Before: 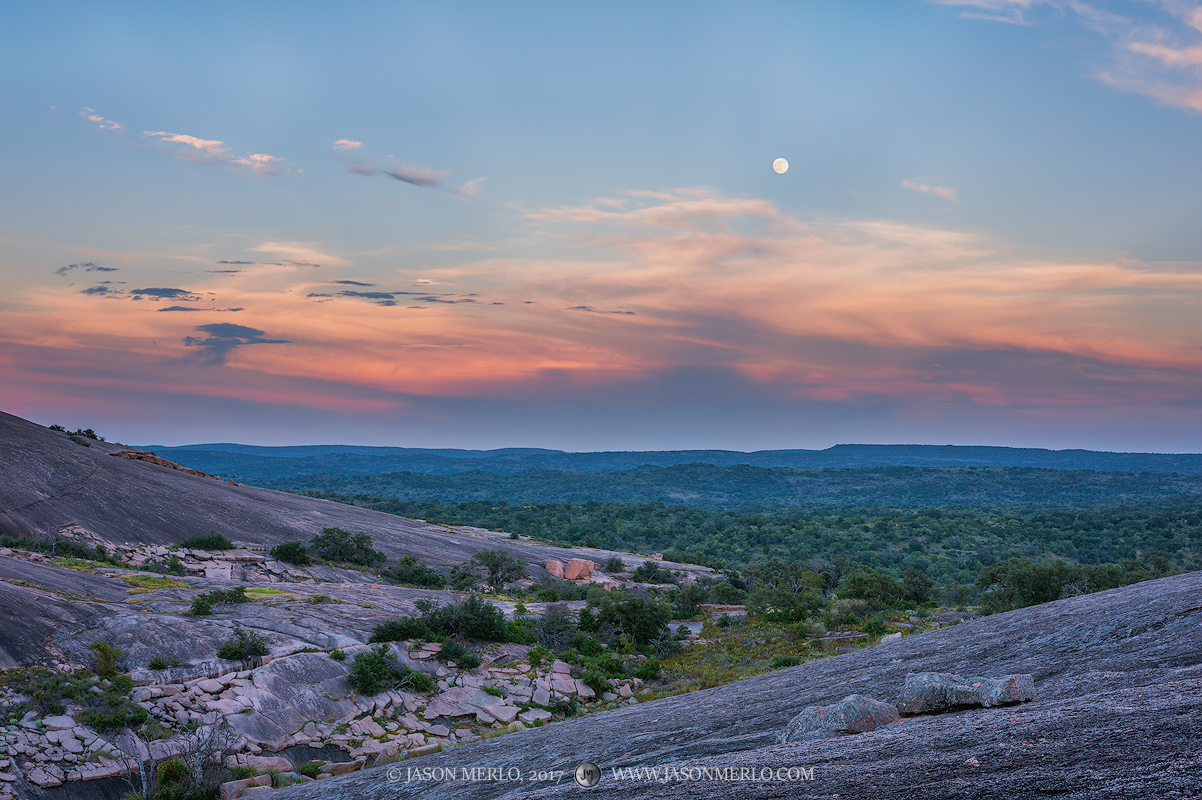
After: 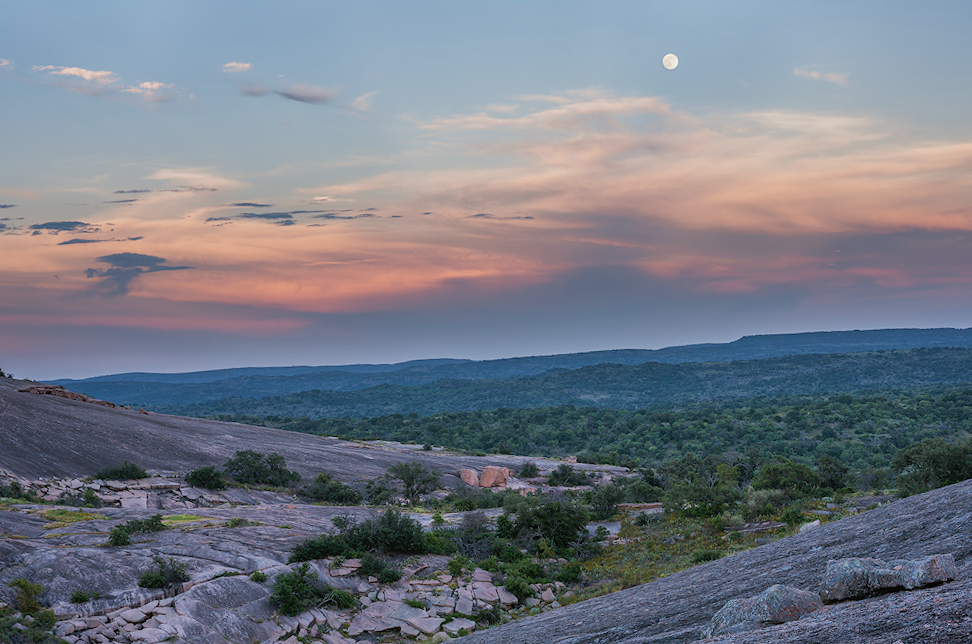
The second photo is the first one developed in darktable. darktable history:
white balance: red 0.978, blue 0.999
rotate and perspective: rotation -3.52°, crop left 0.036, crop right 0.964, crop top 0.081, crop bottom 0.919
crop: left 6.446%, top 8.188%, right 9.538%, bottom 3.548%
contrast brightness saturation: saturation -0.17
